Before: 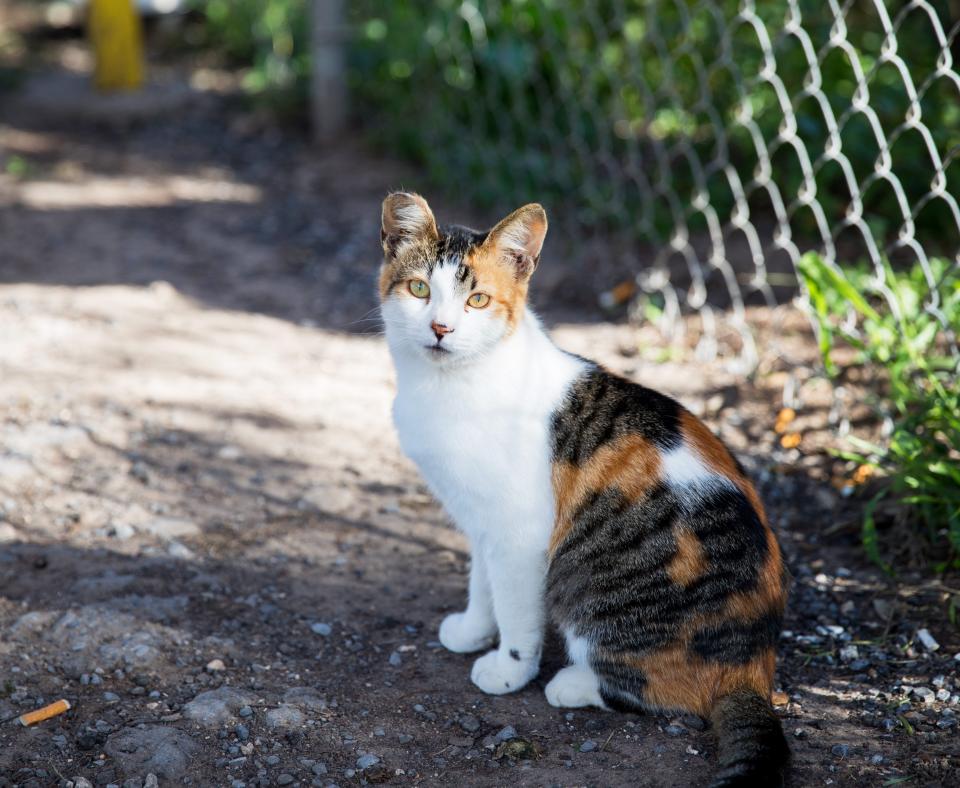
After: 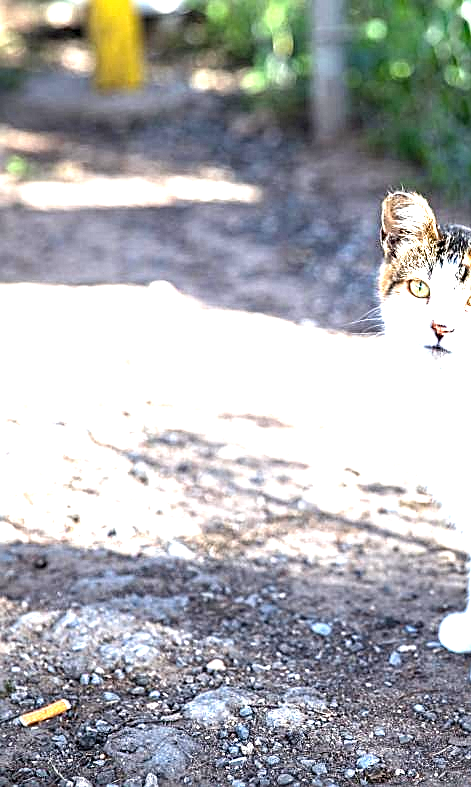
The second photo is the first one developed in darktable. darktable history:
sharpen: on, module defaults
exposure: black level correction 0.001, exposure 1.84 EV, compensate highlight preservation false
contrast equalizer: y [[0.5, 0.5, 0.5, 0.539, 0.64, 0.611], [0.5 ×6], [0.5 ×6], [0 ×6], [0 ×6]]
crop and rotate: left 0%, top 0%, right 50.845%
